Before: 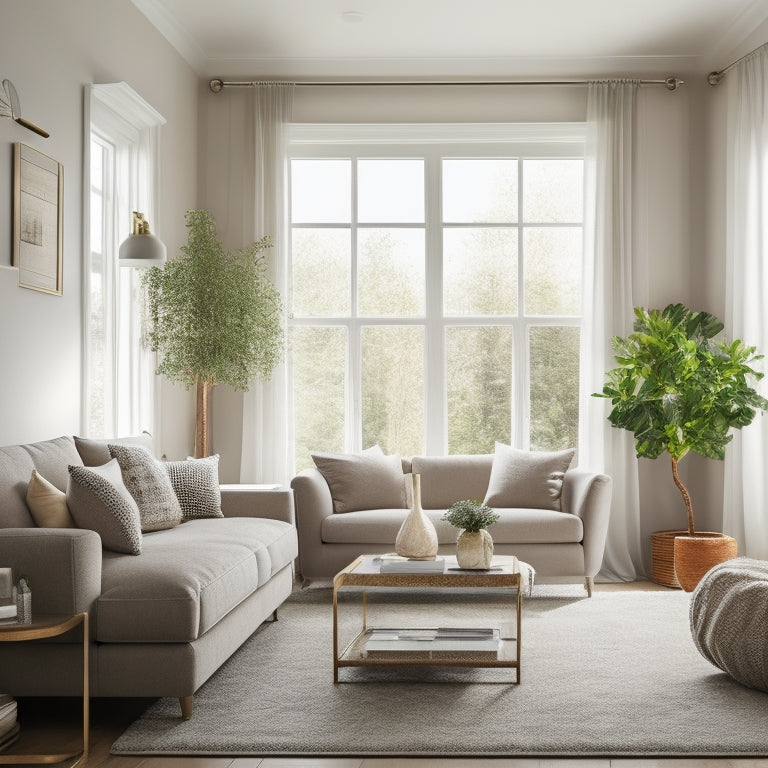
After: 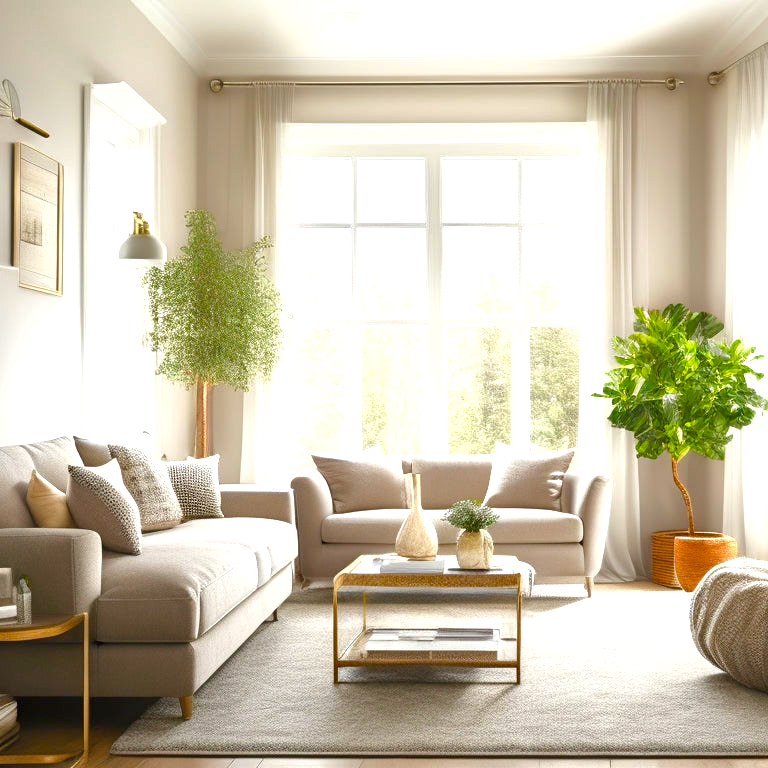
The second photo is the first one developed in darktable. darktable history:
color balance rgb: perceptual saturation grading › global saturation 20%, perceptual saturation grading › highlights -25%, perceptual saturation grading › shadows 25%, global vibrance 50%
shadows and highlights: shadows 25, white point adjustment -3, highlights -30
exposure: black level correction 0, exposure 1 EV, compensate highlight preservation false
